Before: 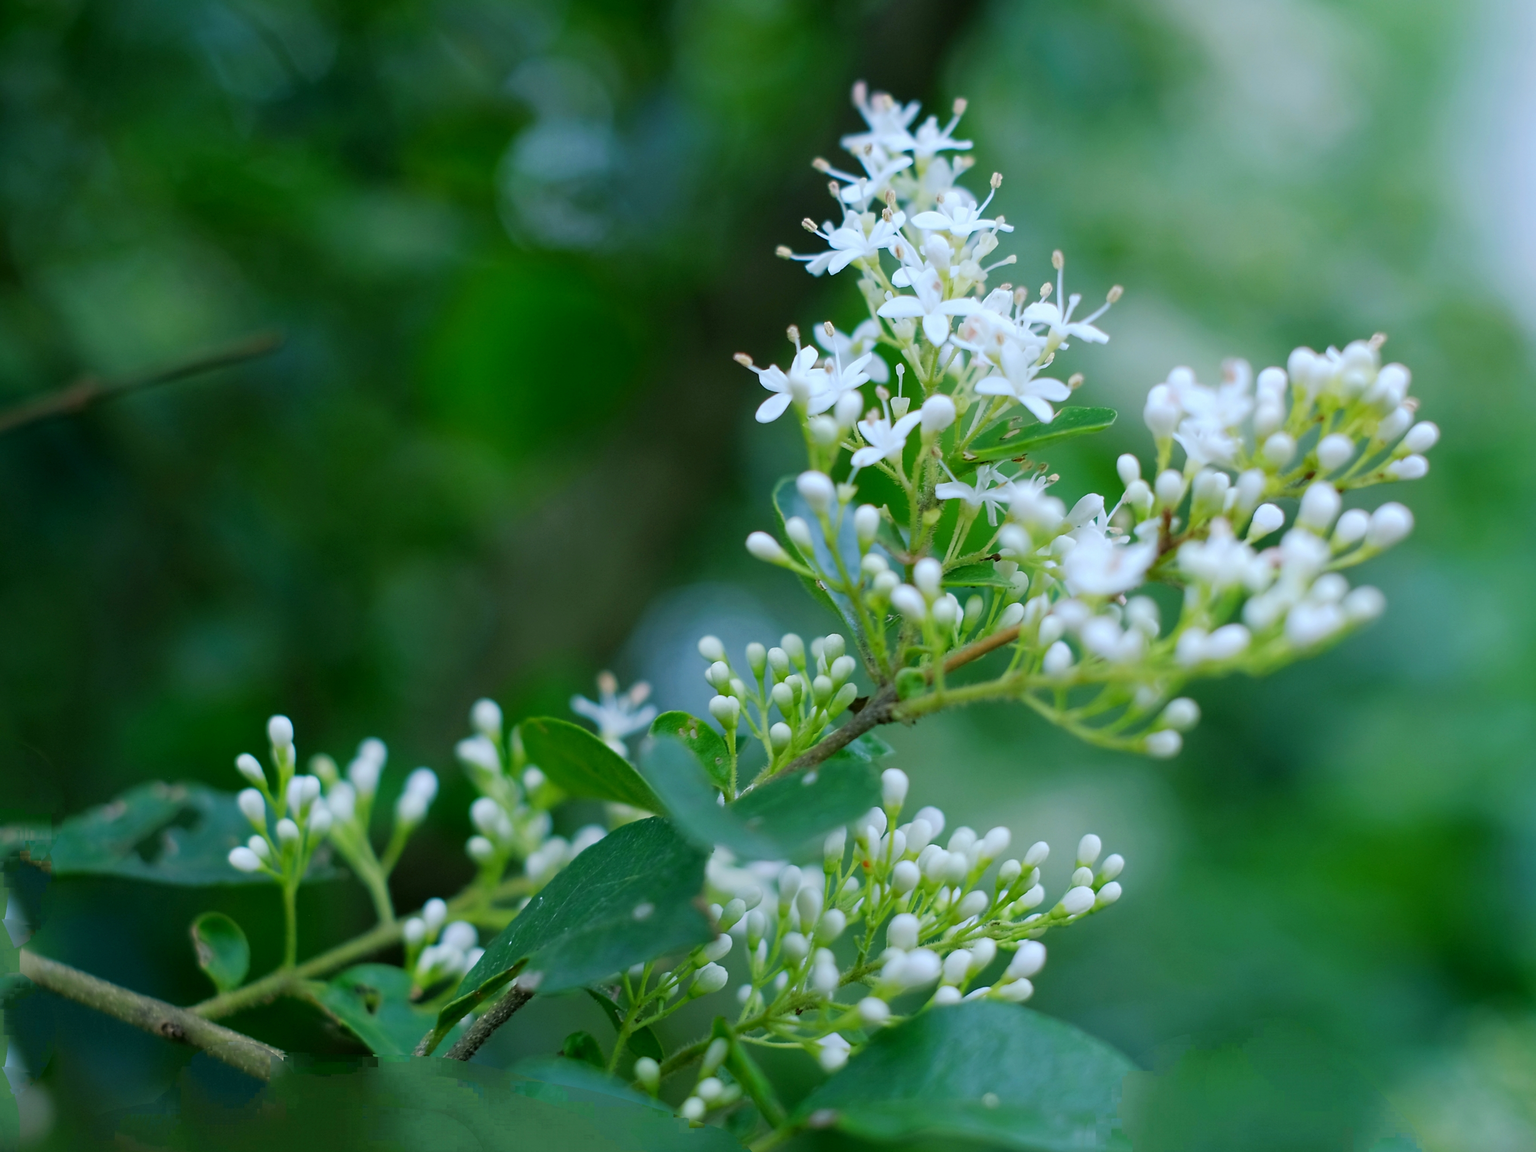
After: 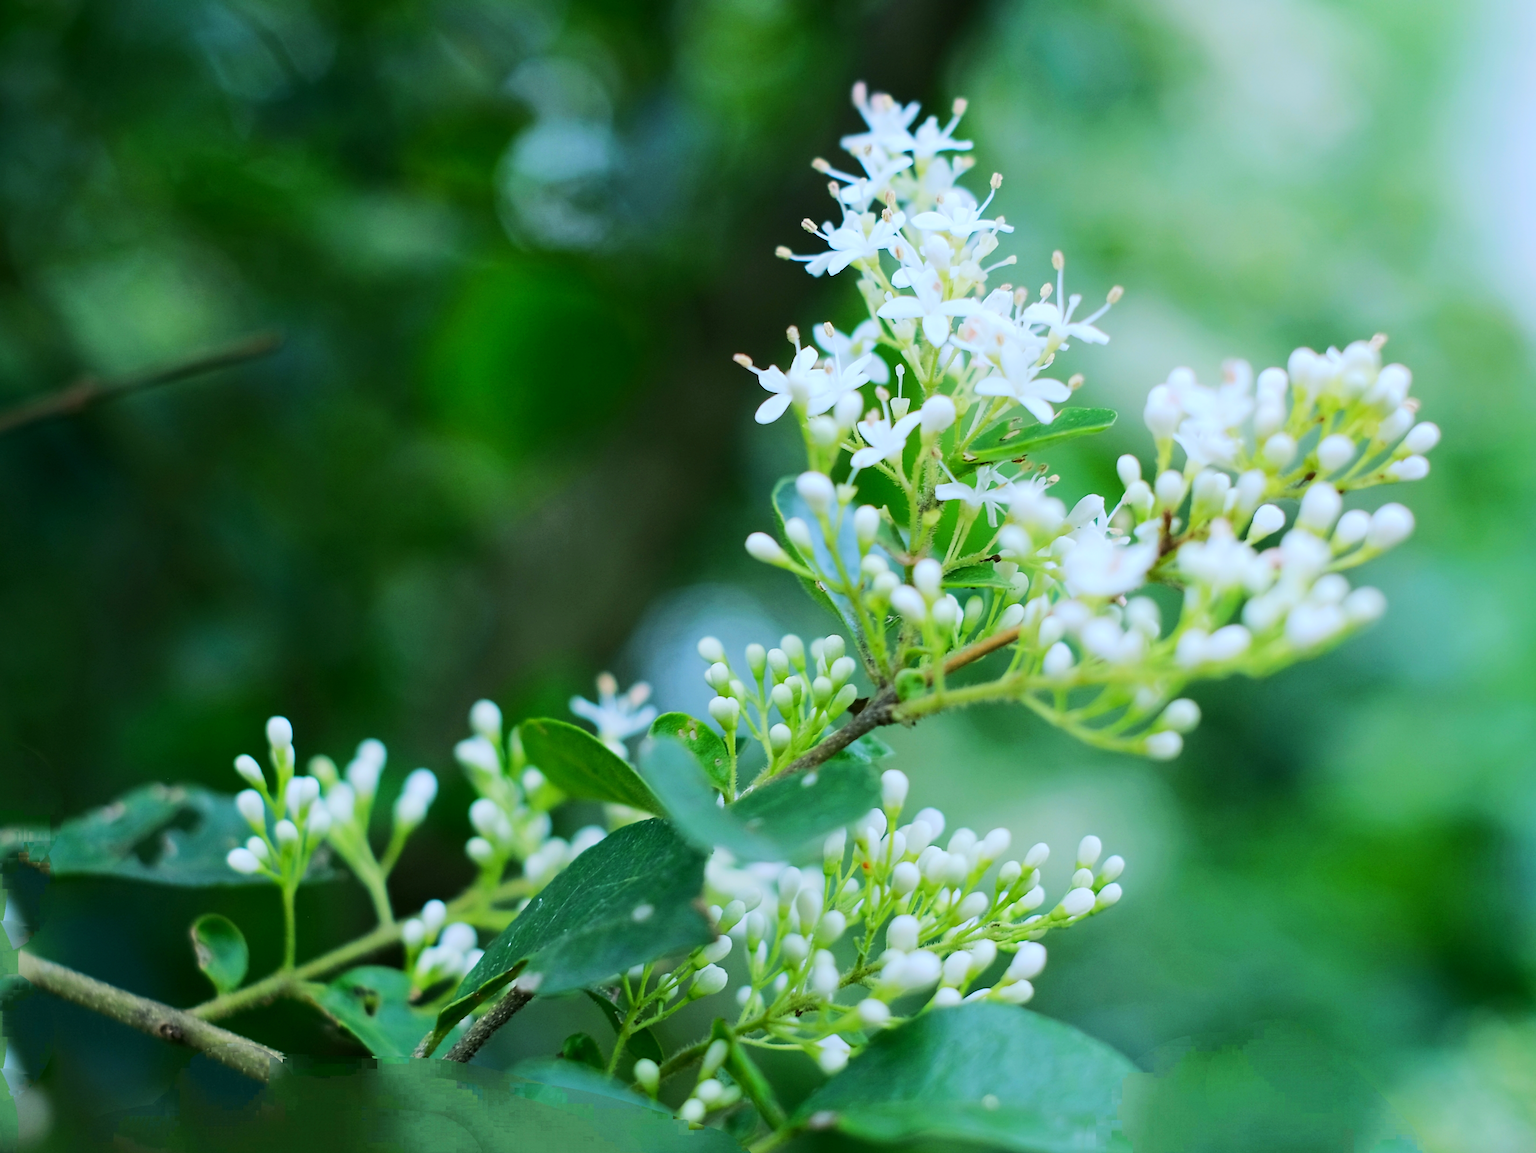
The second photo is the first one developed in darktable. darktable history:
crop and rotate: left 0.126%
rgb curve: curves: ch0 [(0, 0) (0.284, 0.292) (0.505, 0.644) (1, 1)]; ch1 [(0, 0) (0.284, 0.292) (0.505, 0.644) (1, 1)]; ch2 [(0, 0) (0.284, 0.292) (0.505, 0.644) (1, 1)], compensate middle gray true
